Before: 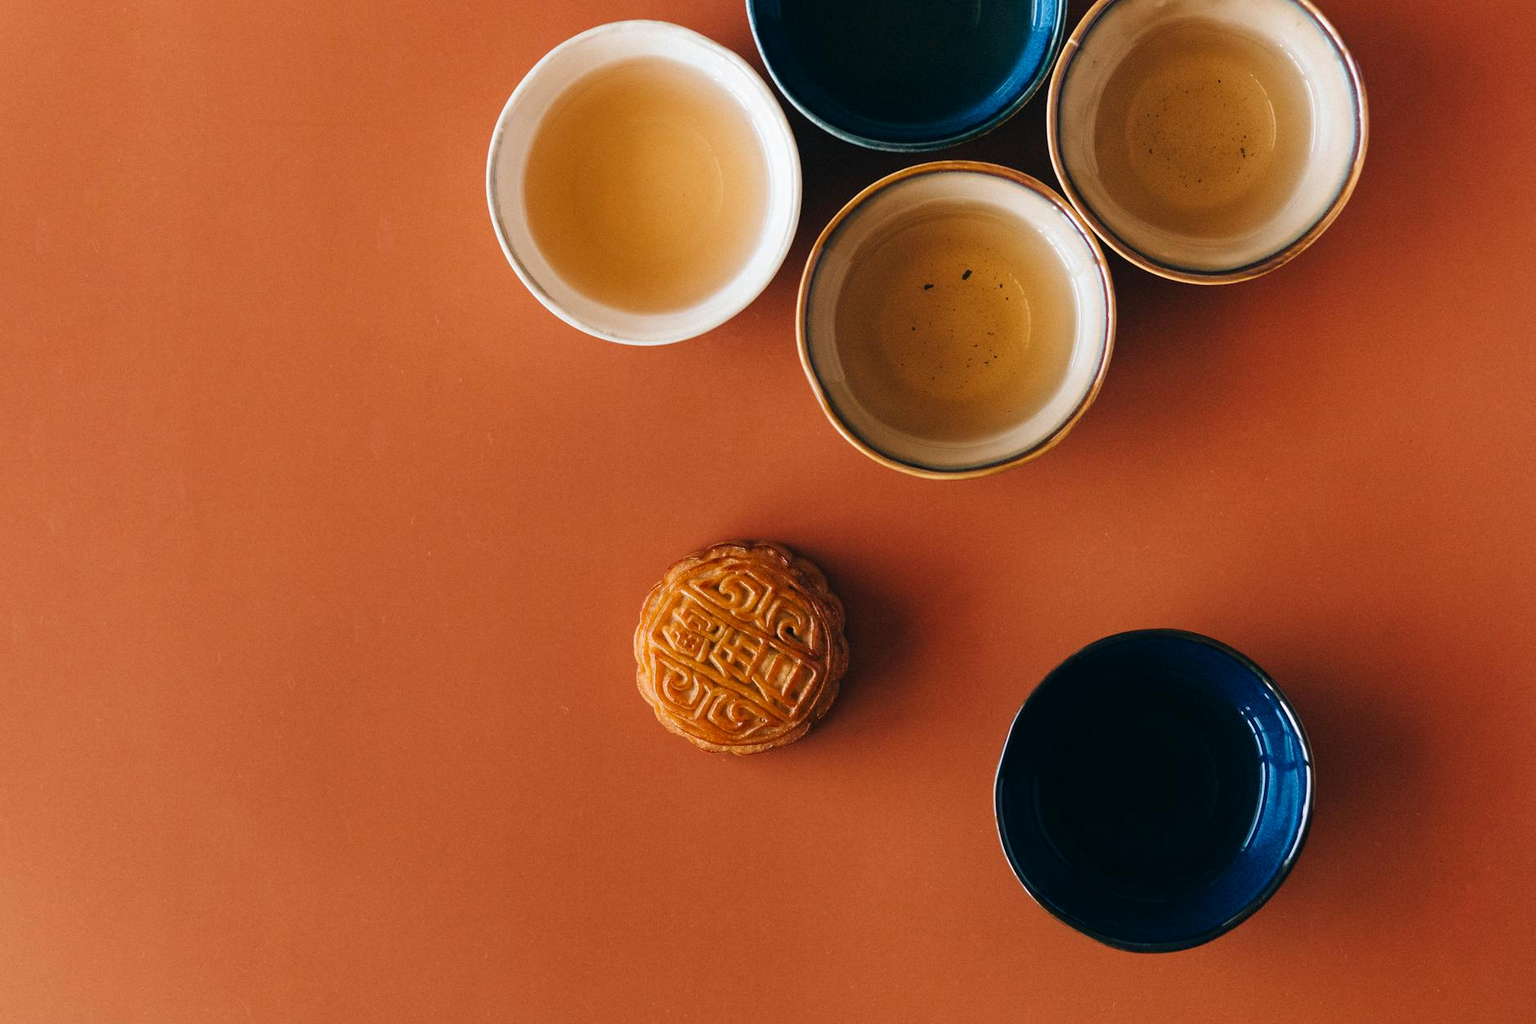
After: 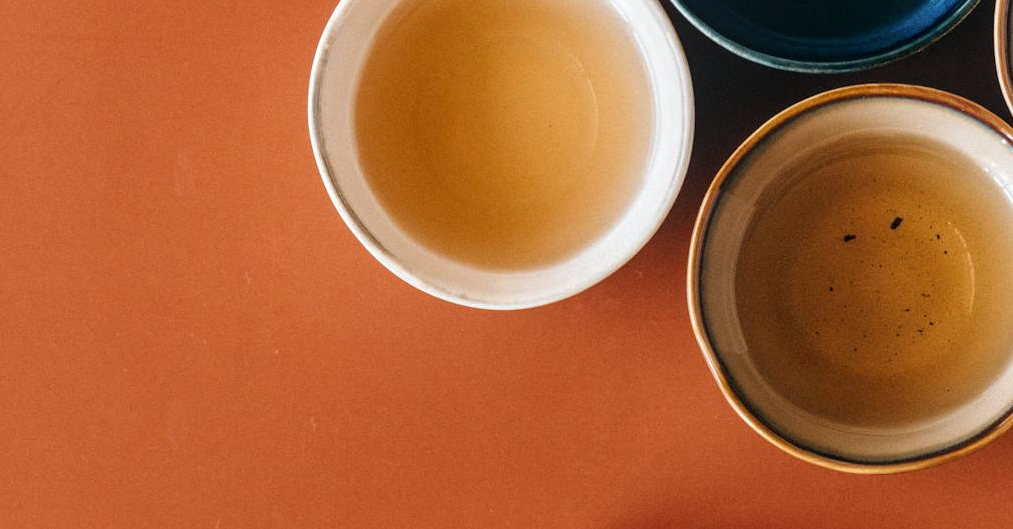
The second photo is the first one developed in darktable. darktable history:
local contrast: on, module defaults
crop: left 15.306%, top 9.065%, right 30.789%, bottom 48.638%
